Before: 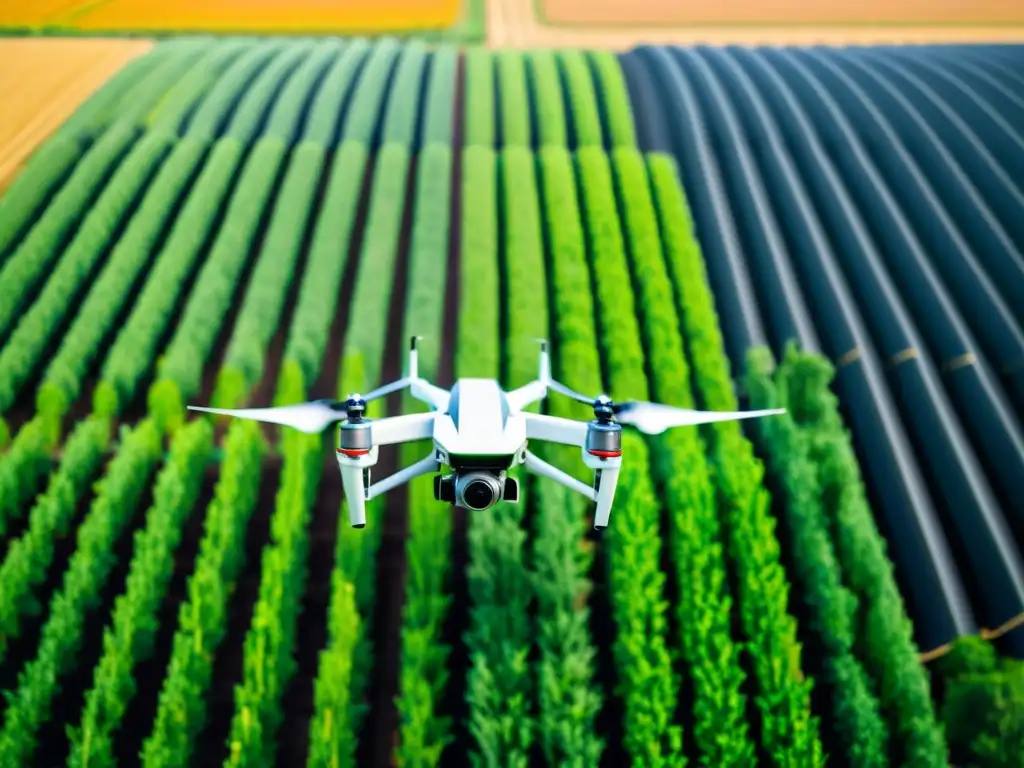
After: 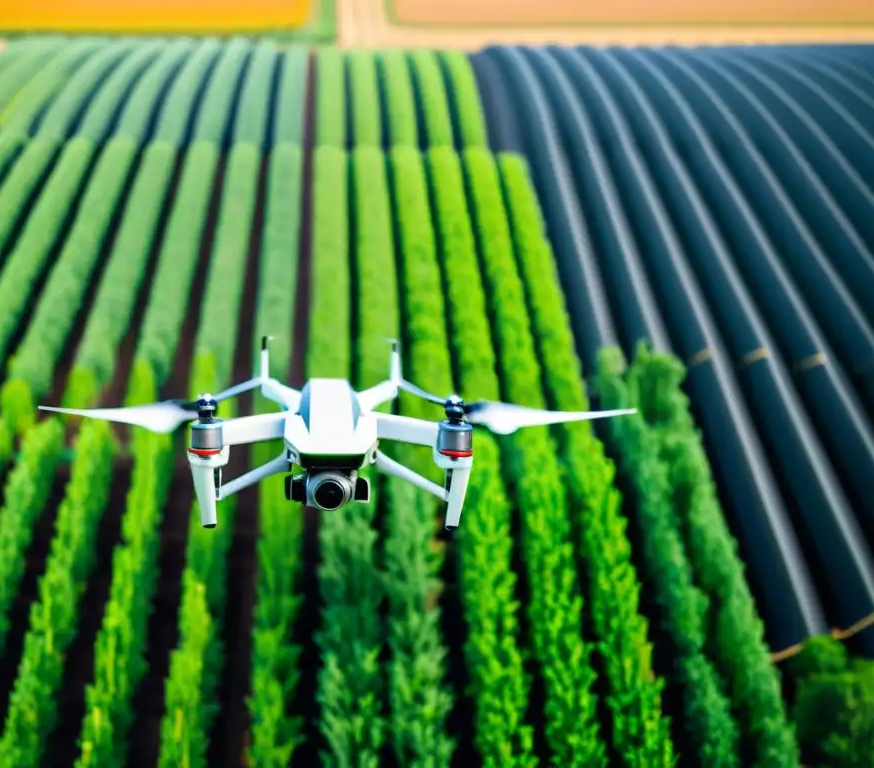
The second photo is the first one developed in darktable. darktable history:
crop and rotate: left 14.619%
